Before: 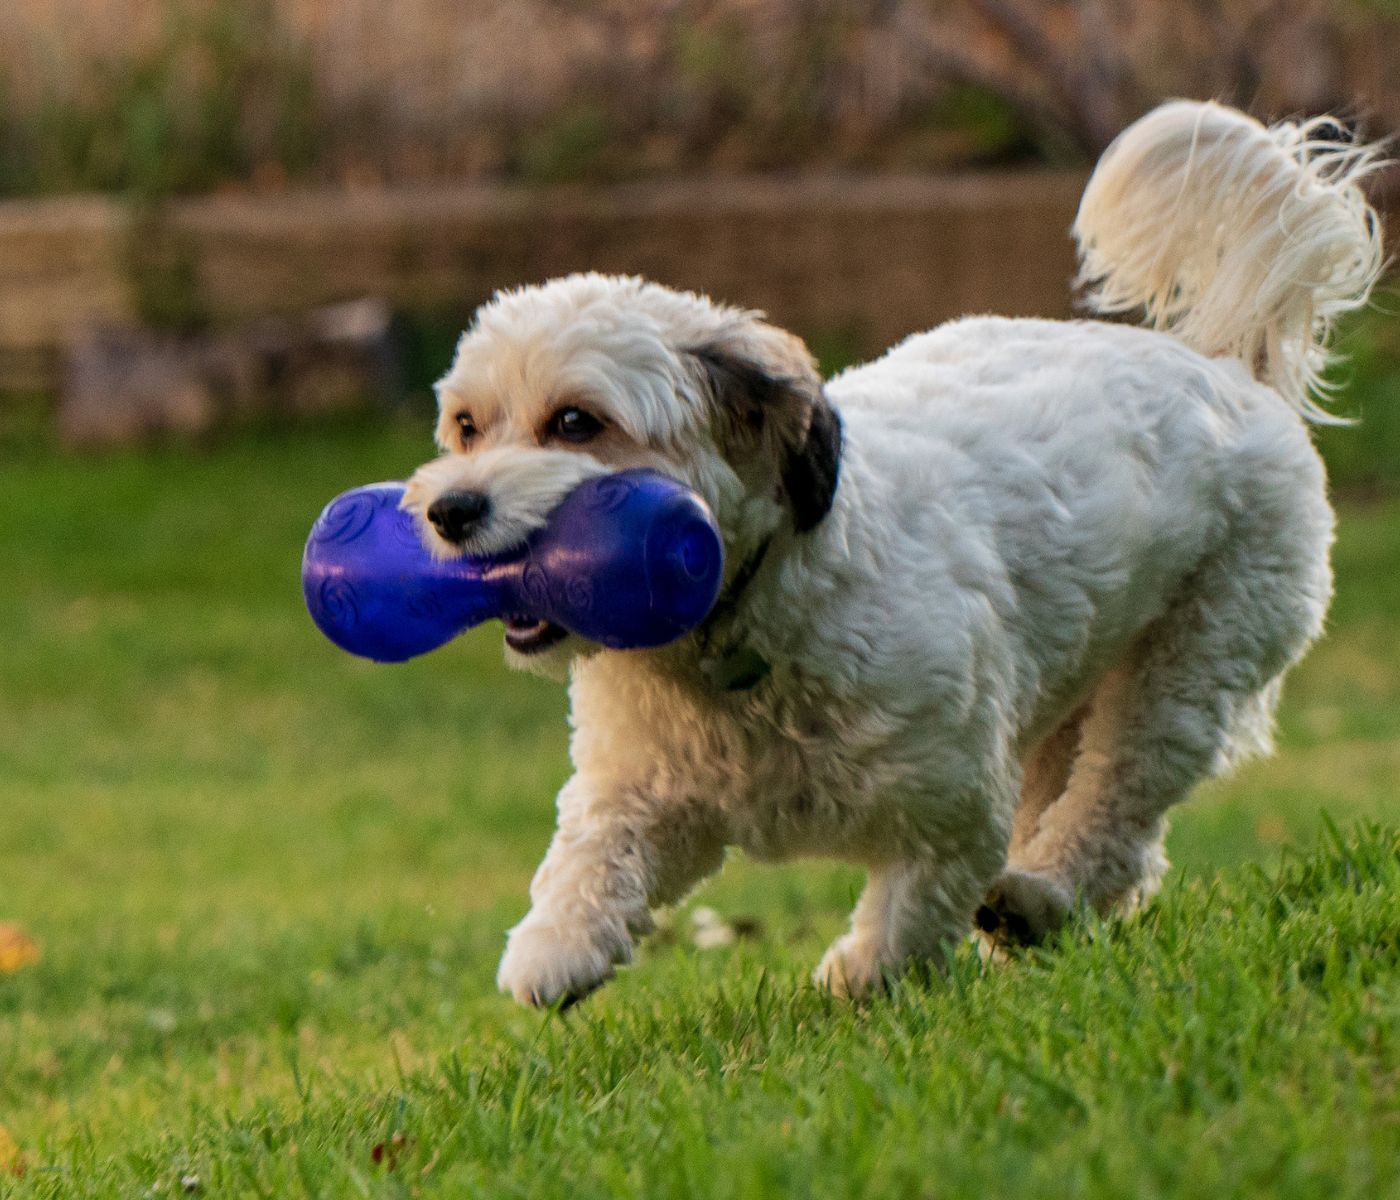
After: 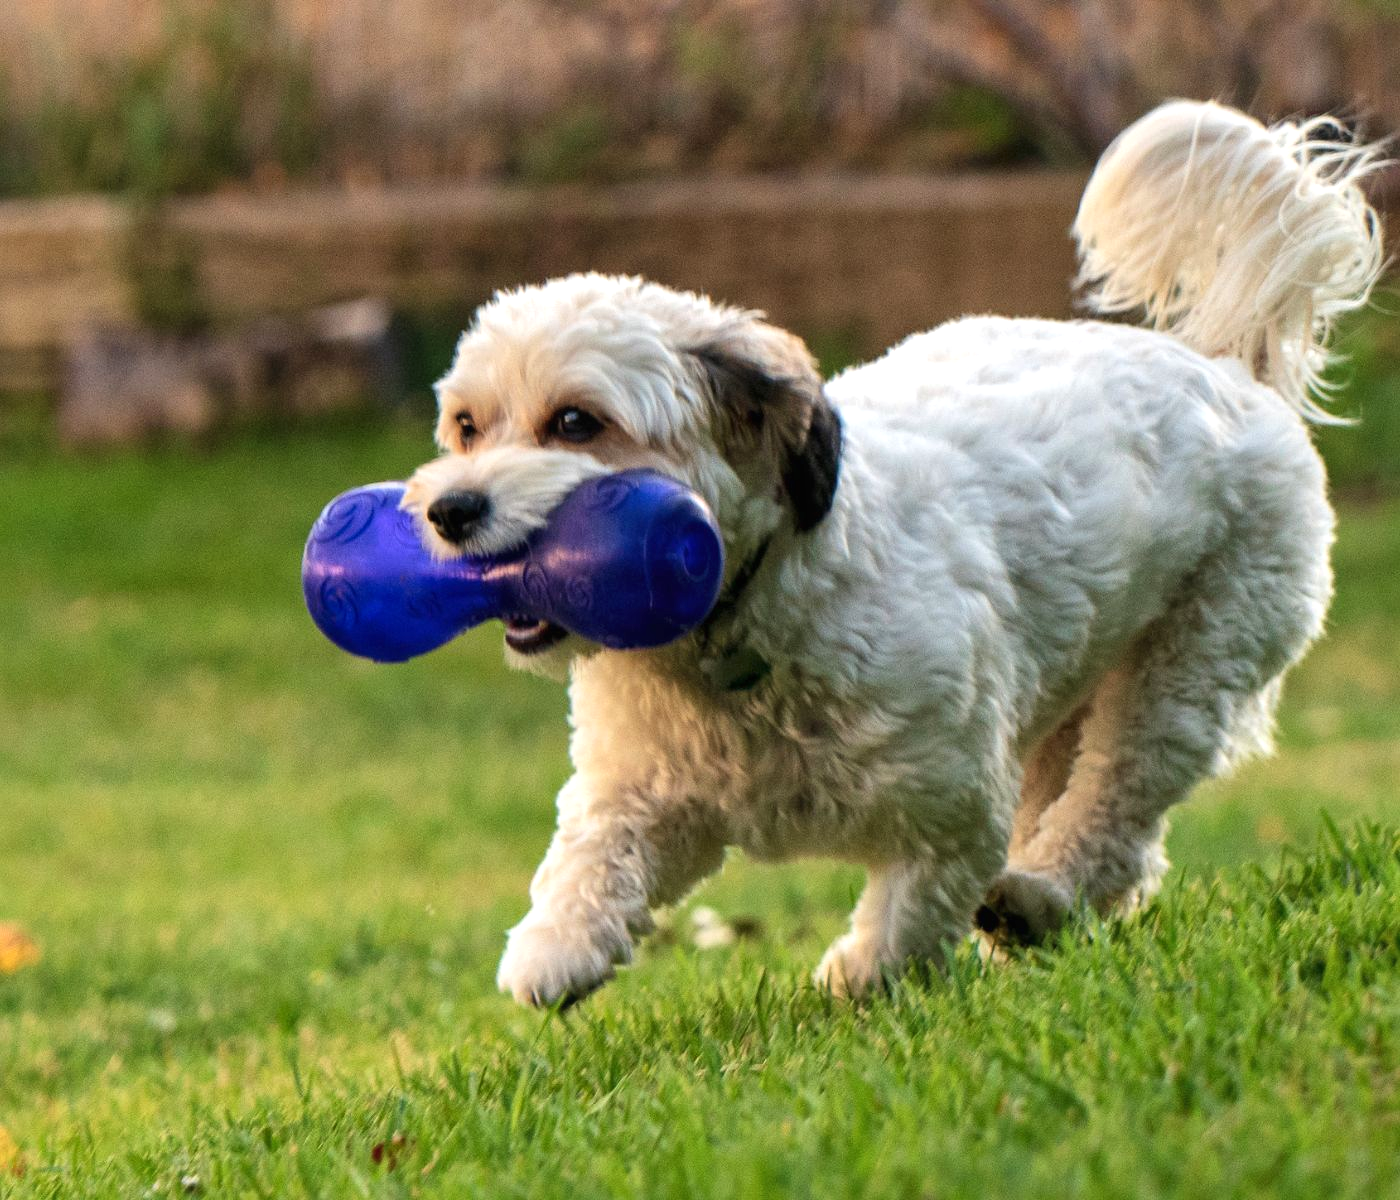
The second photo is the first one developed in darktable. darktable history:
exposure: black level correction -0.002, exposure 0.529 EV, compensate highlight preservation false
local contrast: mode bilateral grid, contrast 21, coarseness 51, detail 120%, midtone range 0.2
